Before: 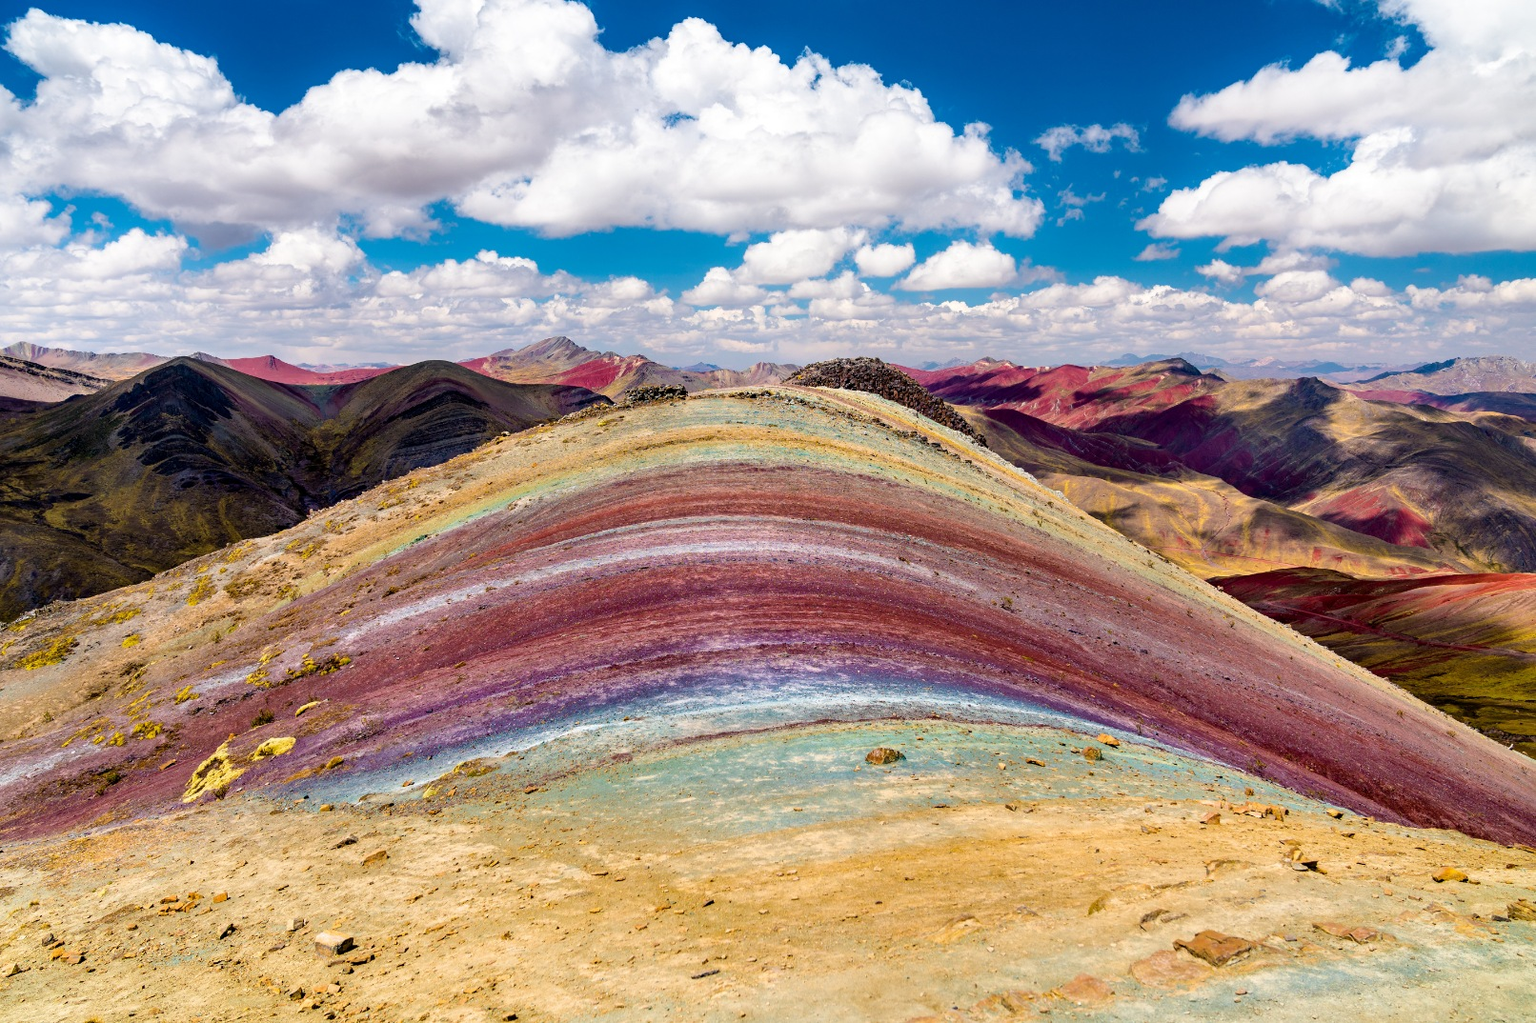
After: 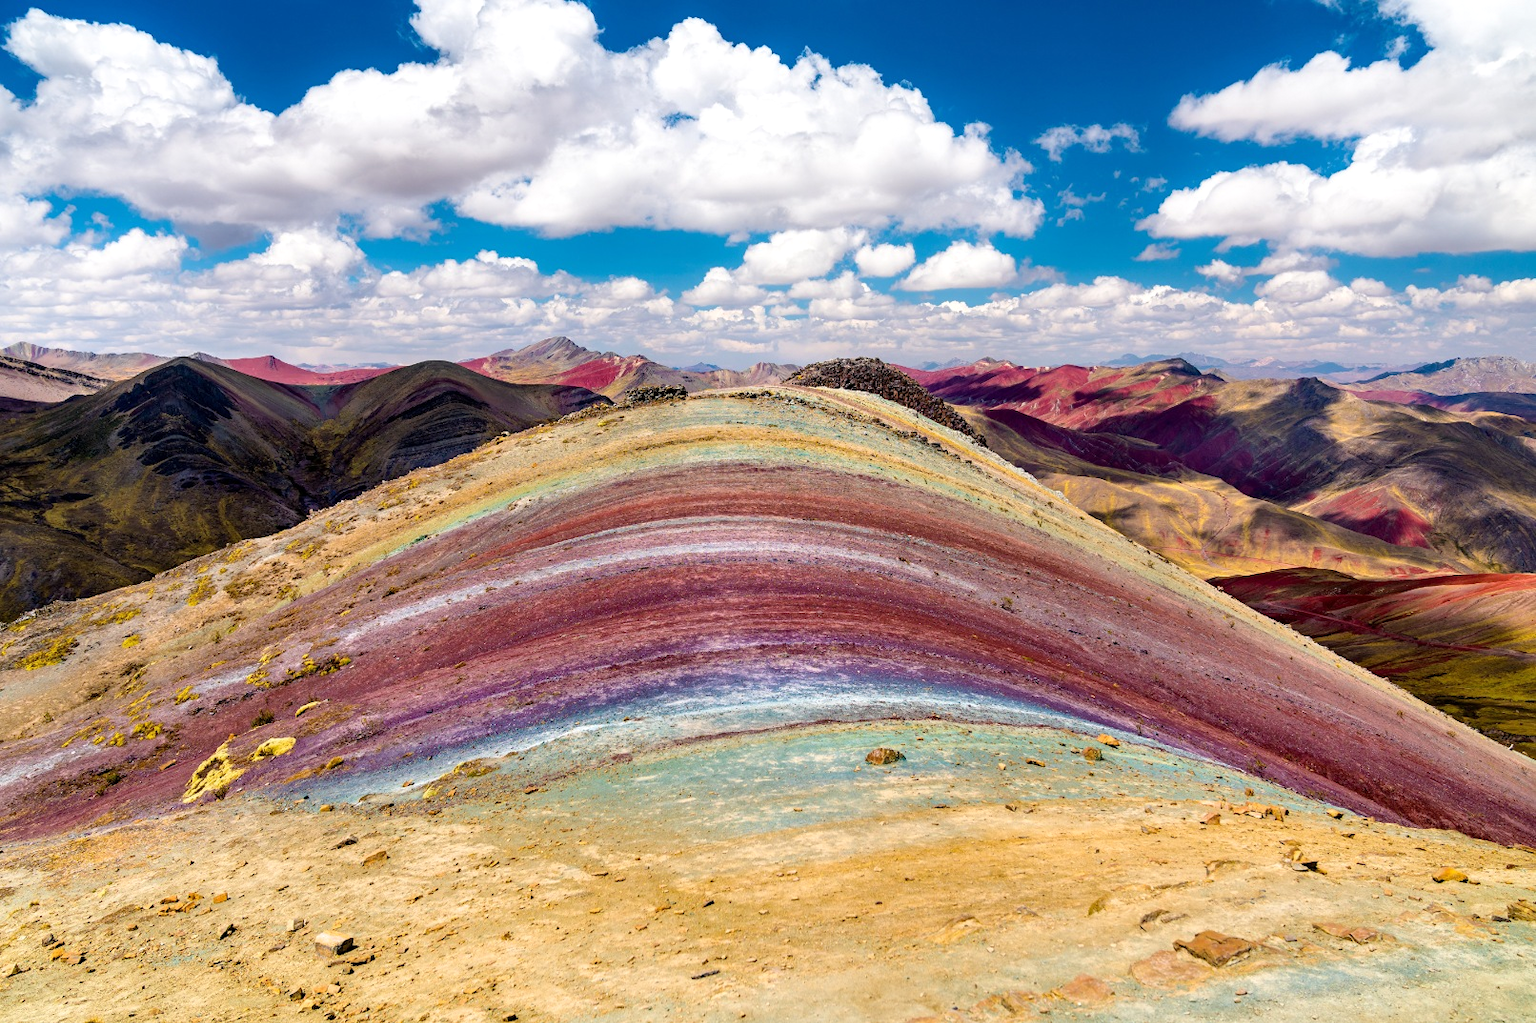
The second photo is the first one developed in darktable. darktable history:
exposure: exposure 0.087 EV, compensate highlight preservation false
